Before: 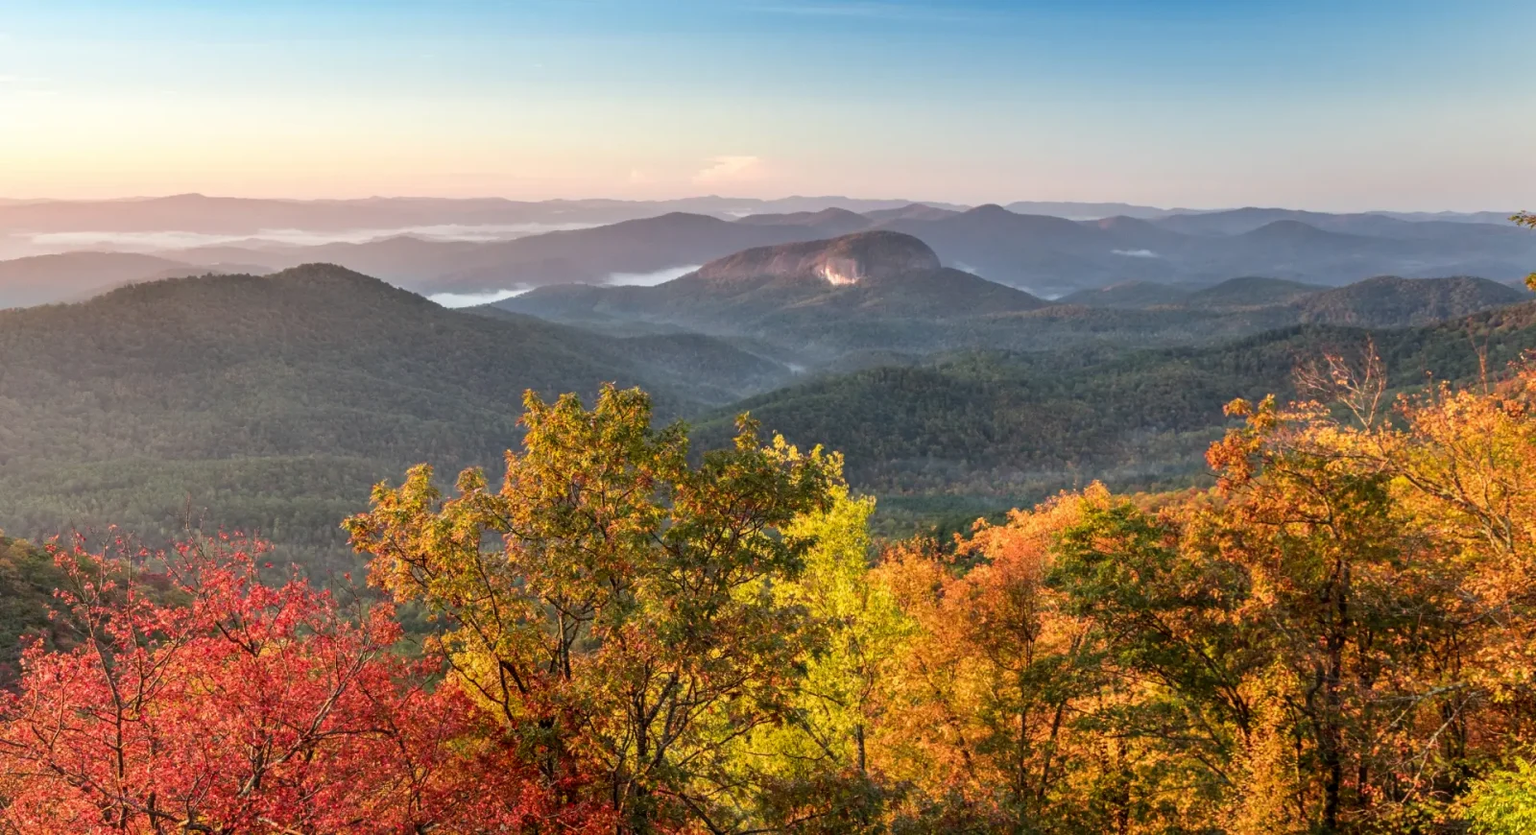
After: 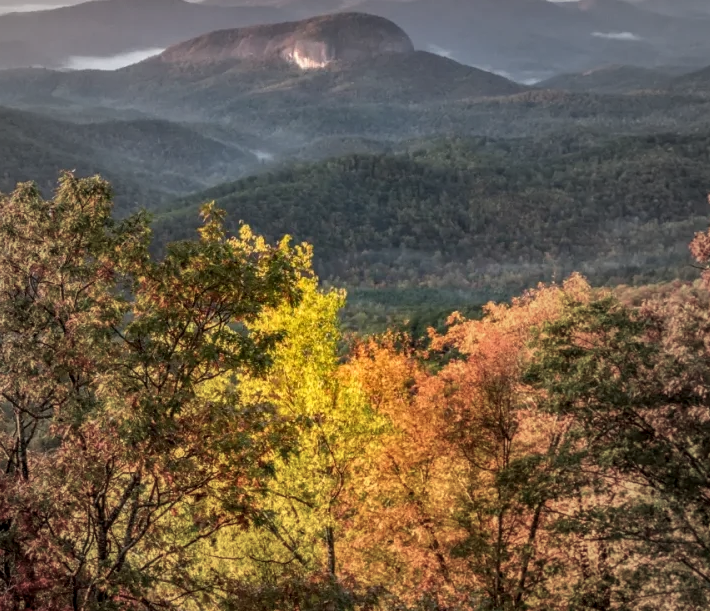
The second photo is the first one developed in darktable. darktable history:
vignetting: fall-off start 18.21%, fall-off radius 137.95%, brightness -0.207, center (-0.078, 0.066), width/height ratio 0.62, shape 0.59
local contrast: on, module defaults
crop: left 35.432%, top 26.233%, right 20.145%, bottom 3.432%
